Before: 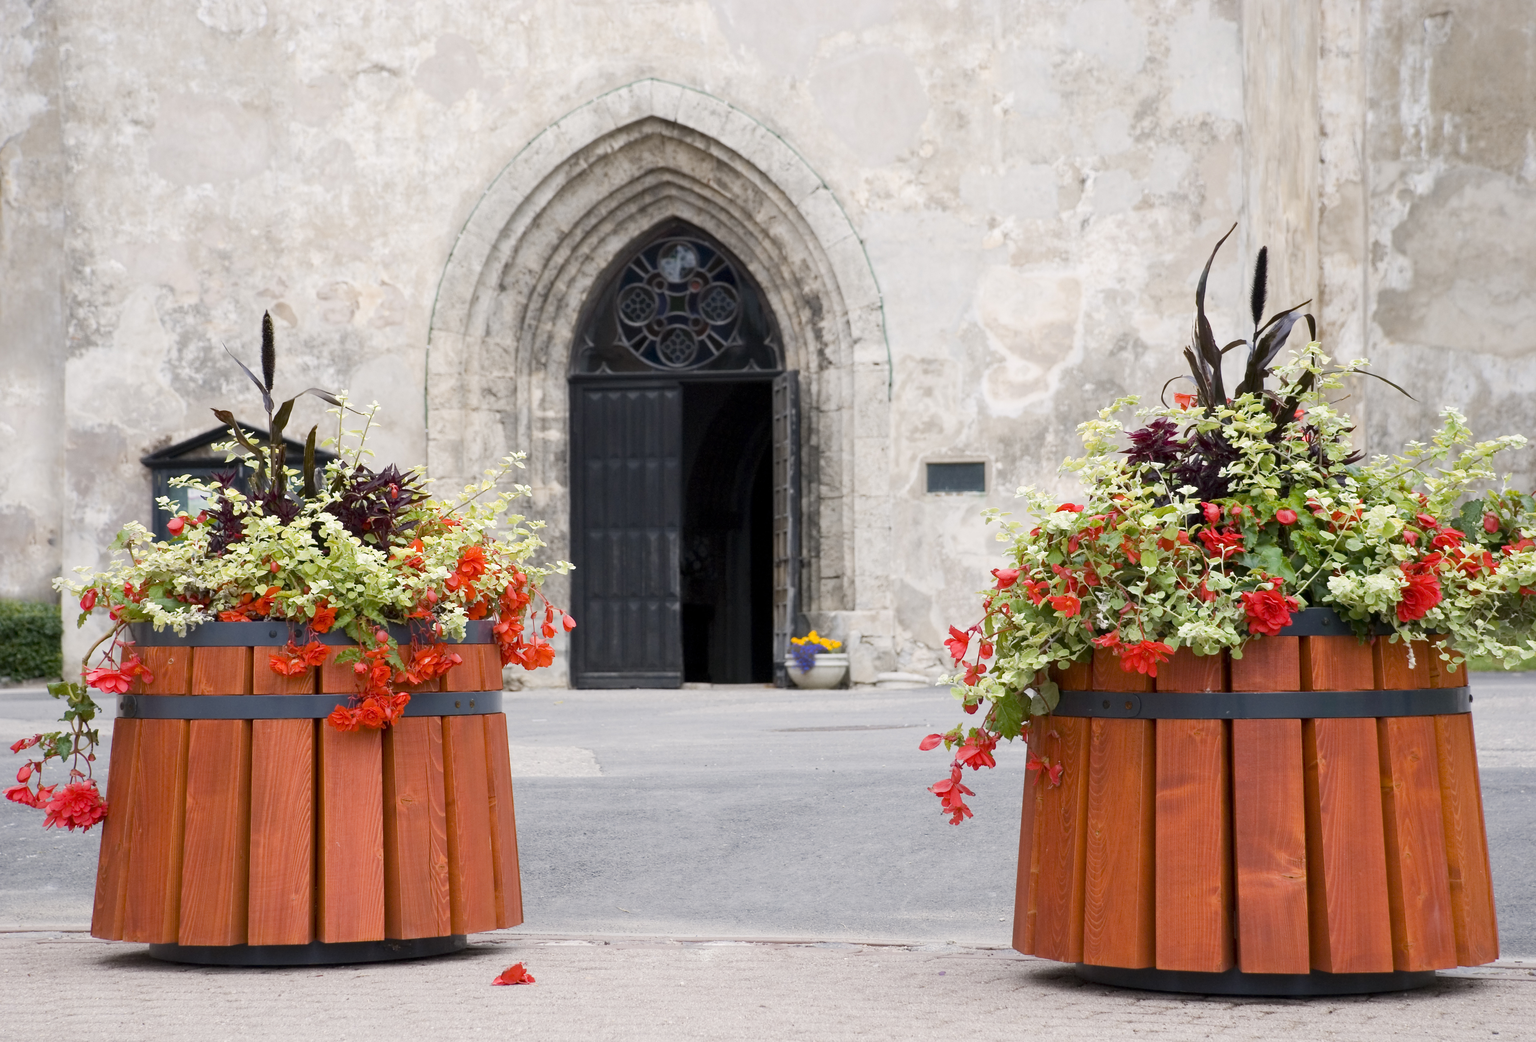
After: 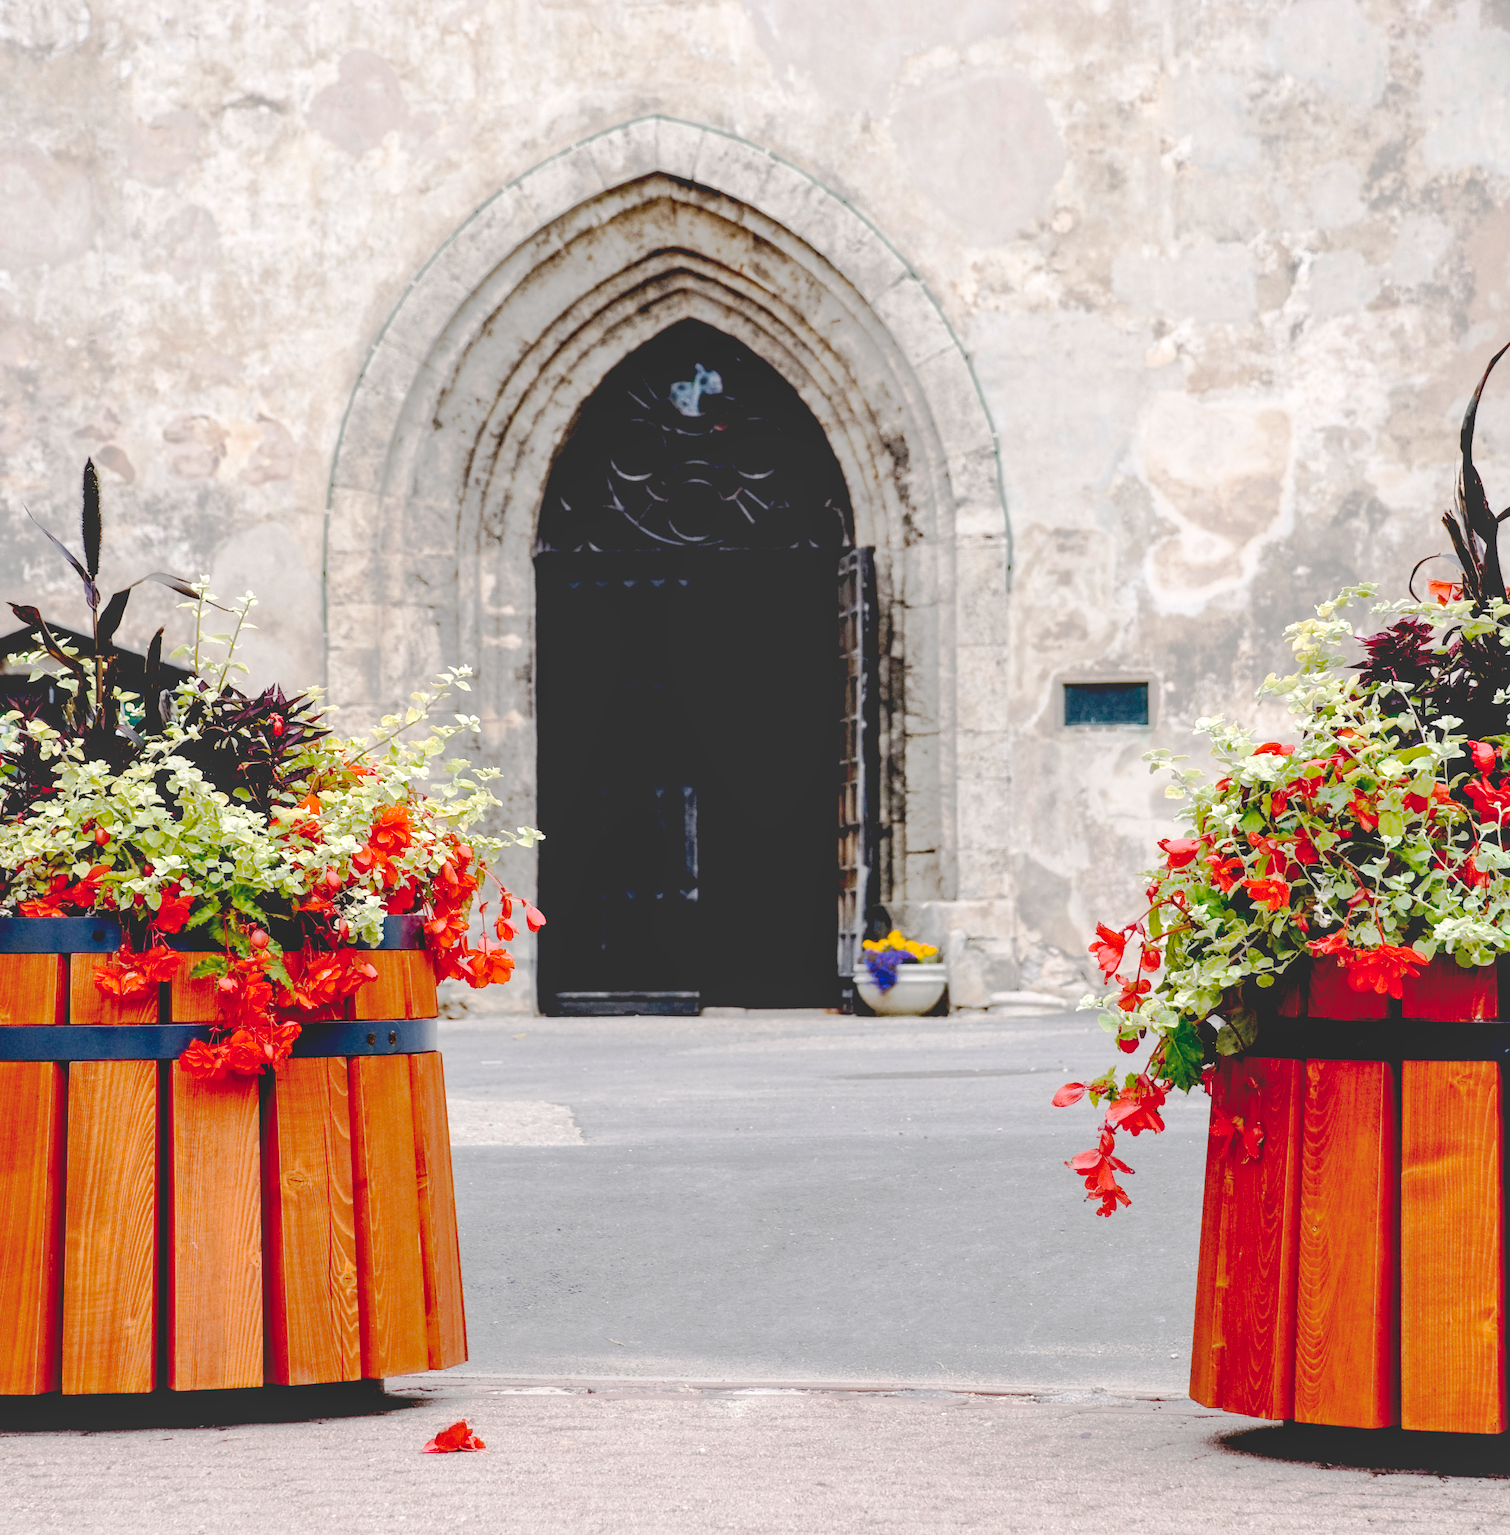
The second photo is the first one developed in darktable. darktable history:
crop and rotate: left 13.426%, right 19.903%
local contrast: on, module defaults
base curve: curves: ch0 [(0.065, 0.026) (0.236, 0.358) (0.53, 0.546) (0.777, 0.841) (0.924, 0.992)], preserve colors none
